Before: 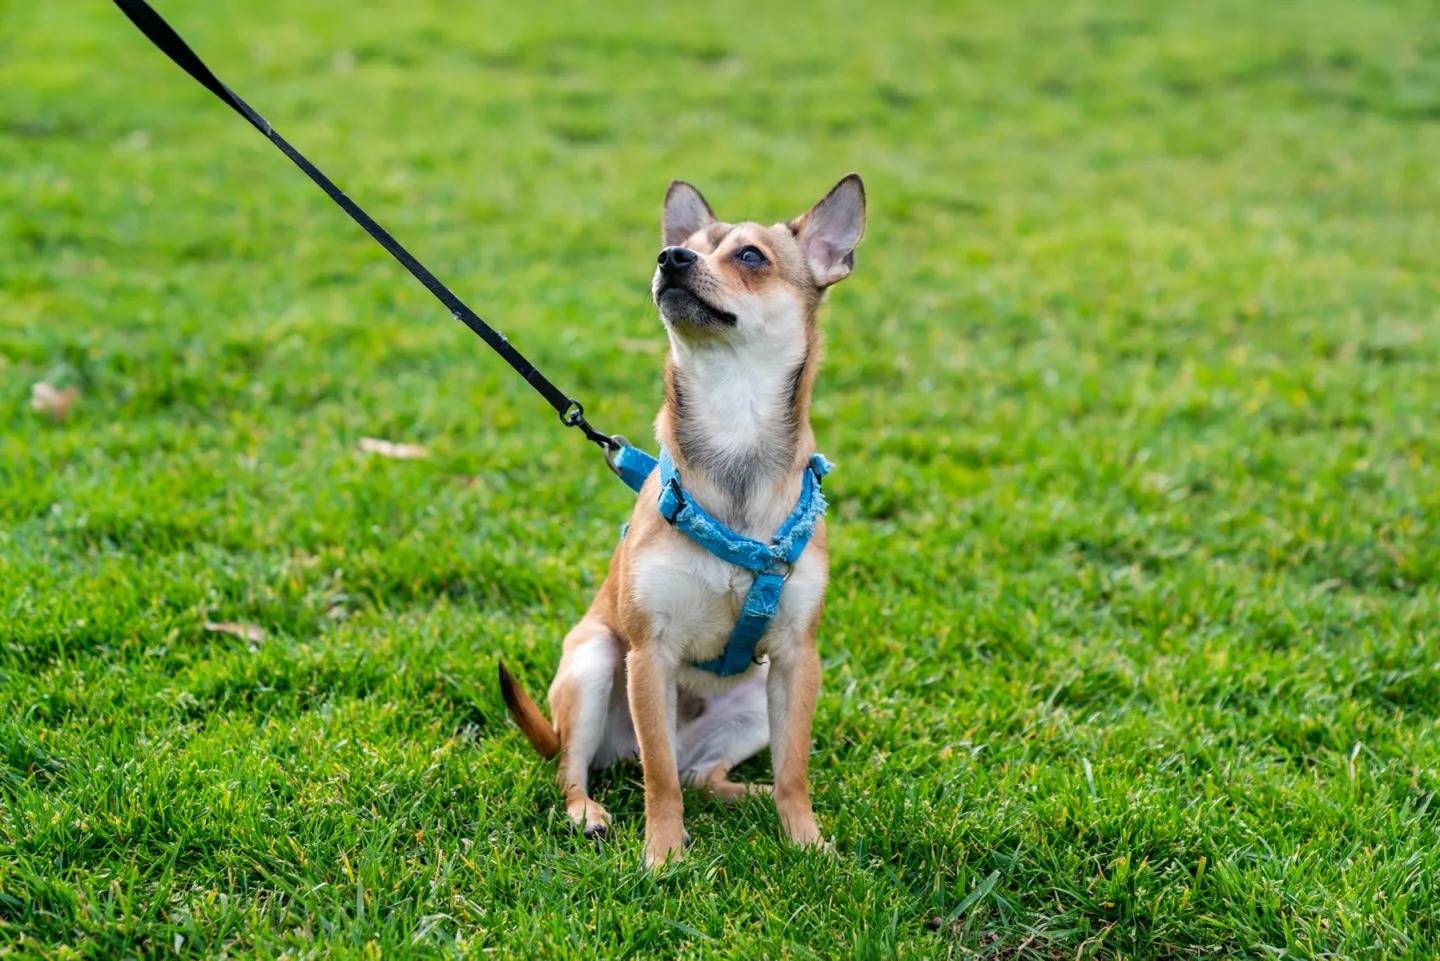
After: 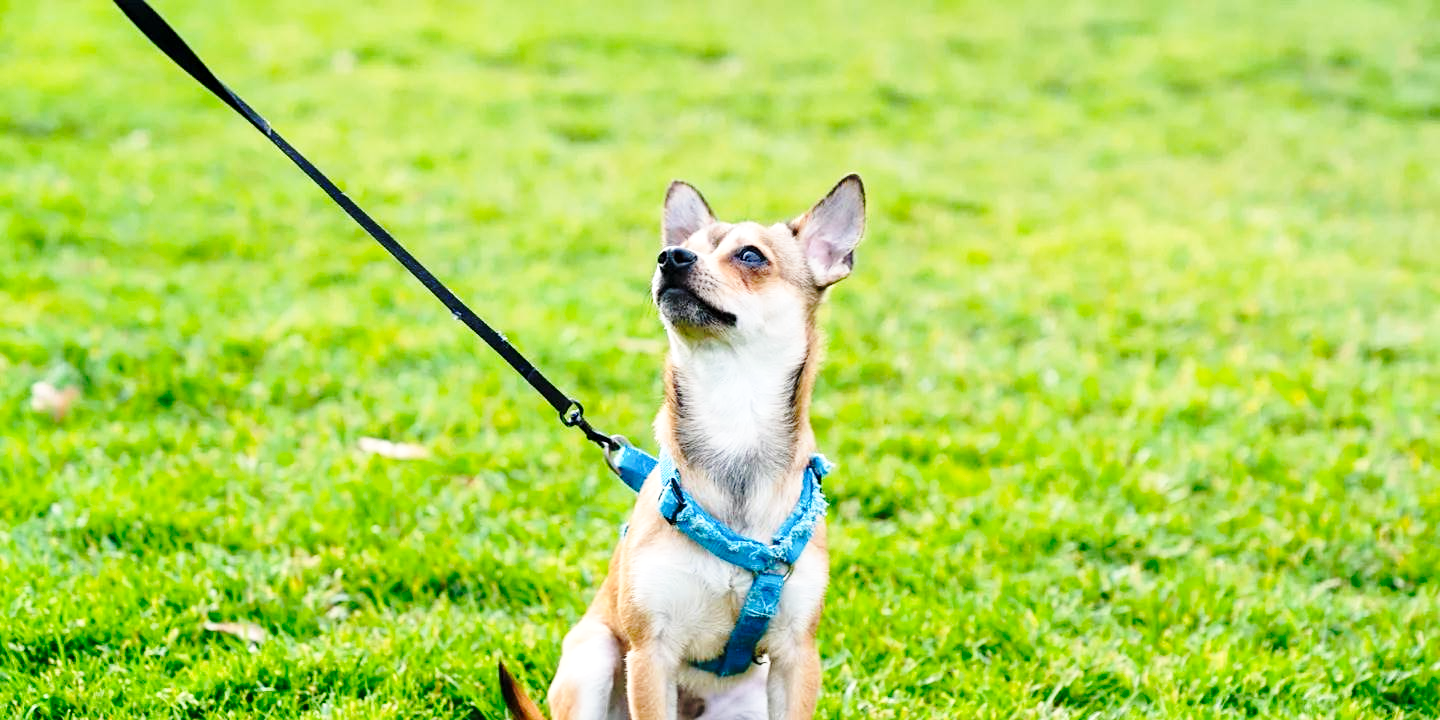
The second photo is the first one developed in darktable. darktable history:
sharpen: amount 0.2
levels: levels [0, 0.492, 0.984]
base curve: curves: ch0 [(0, 0) (0.032, 0.037) (0.105, 0.228) (0.435, 0.76) (0.856, 0.983) (1, 1)], preserve colors none
crop: bottom 24.967%
